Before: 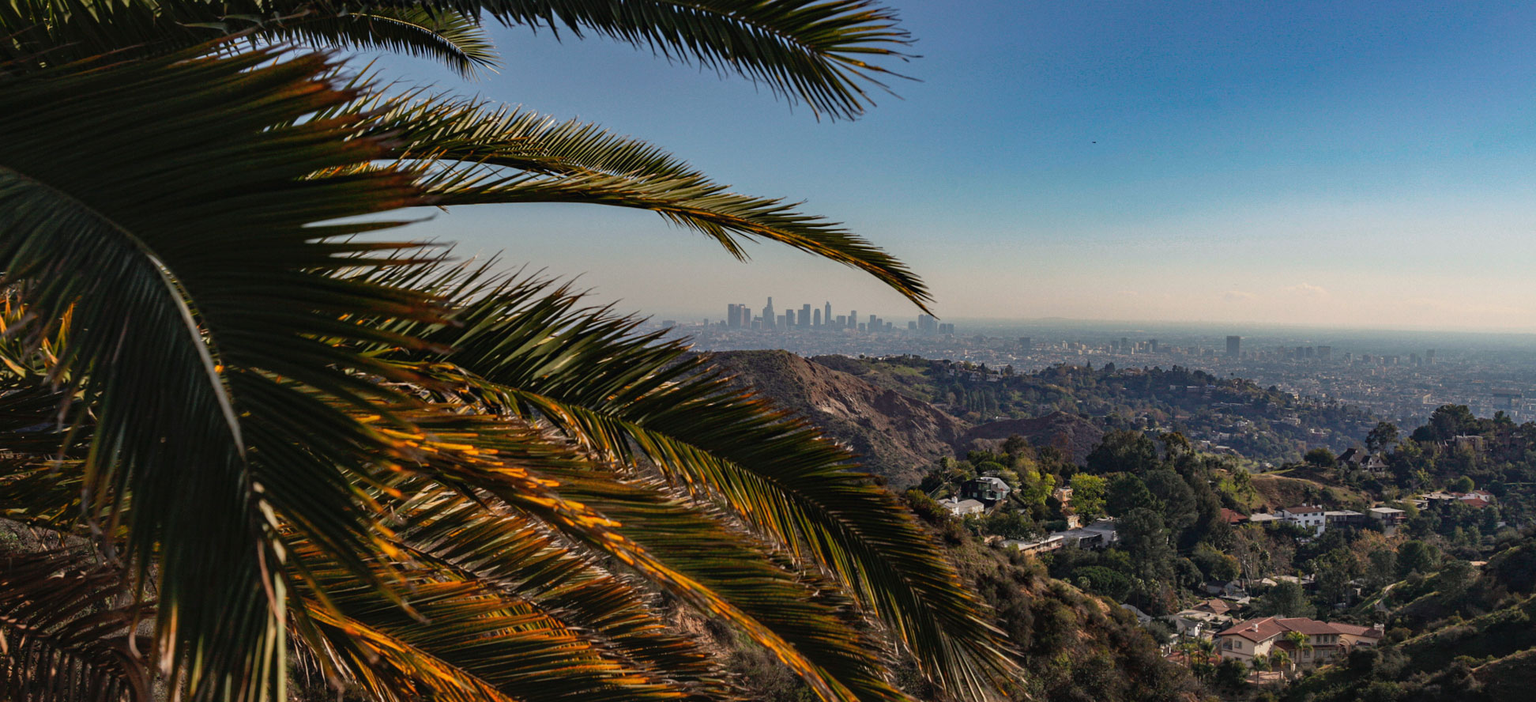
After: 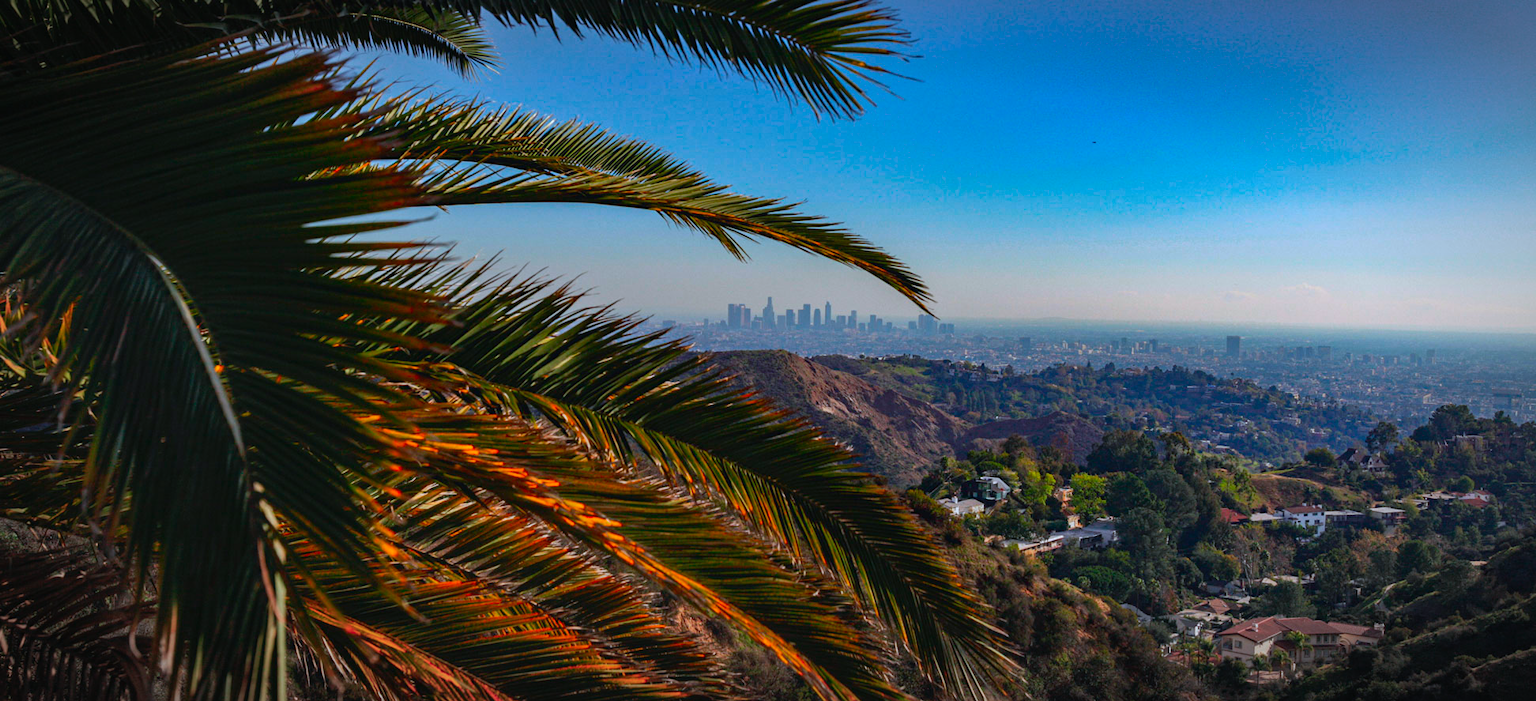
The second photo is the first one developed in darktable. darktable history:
contrast brightness saturation: contrast -0.02, brightness -0.01, saturation 0.03
color contrast: green-magenta contrast 1.69, blue-yellow contrast 1.49
color calibration: x 0.37, y 0.377, temperature 4289.93 K
vignetting: automatic ratio true
